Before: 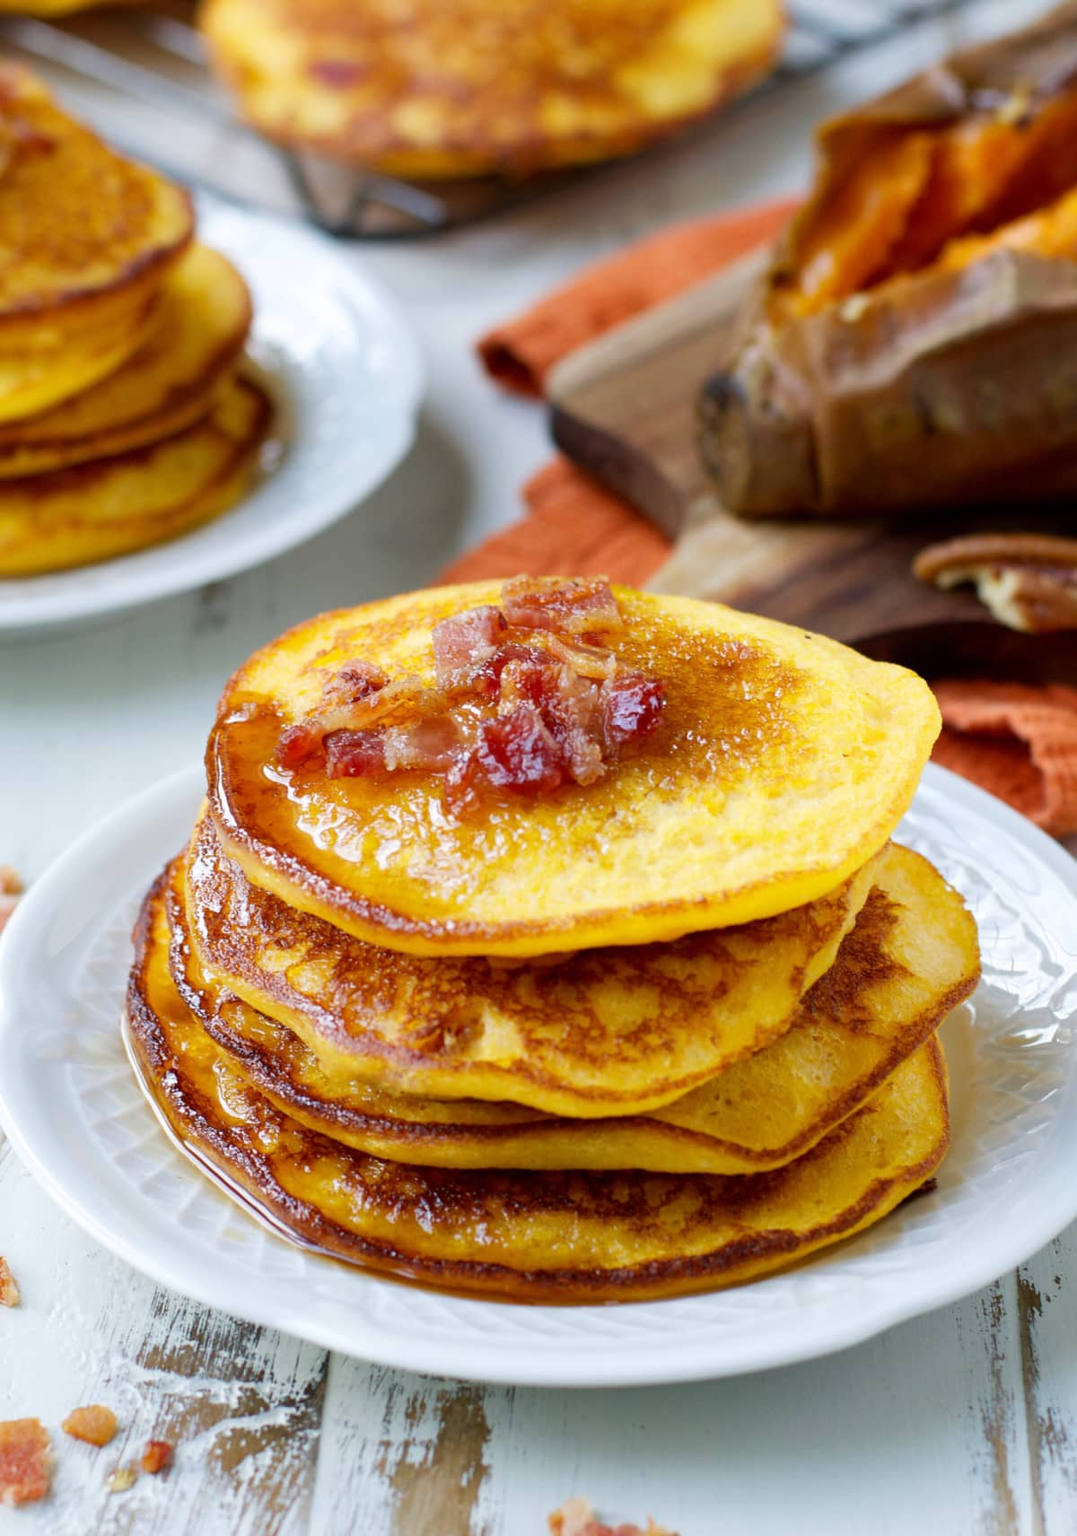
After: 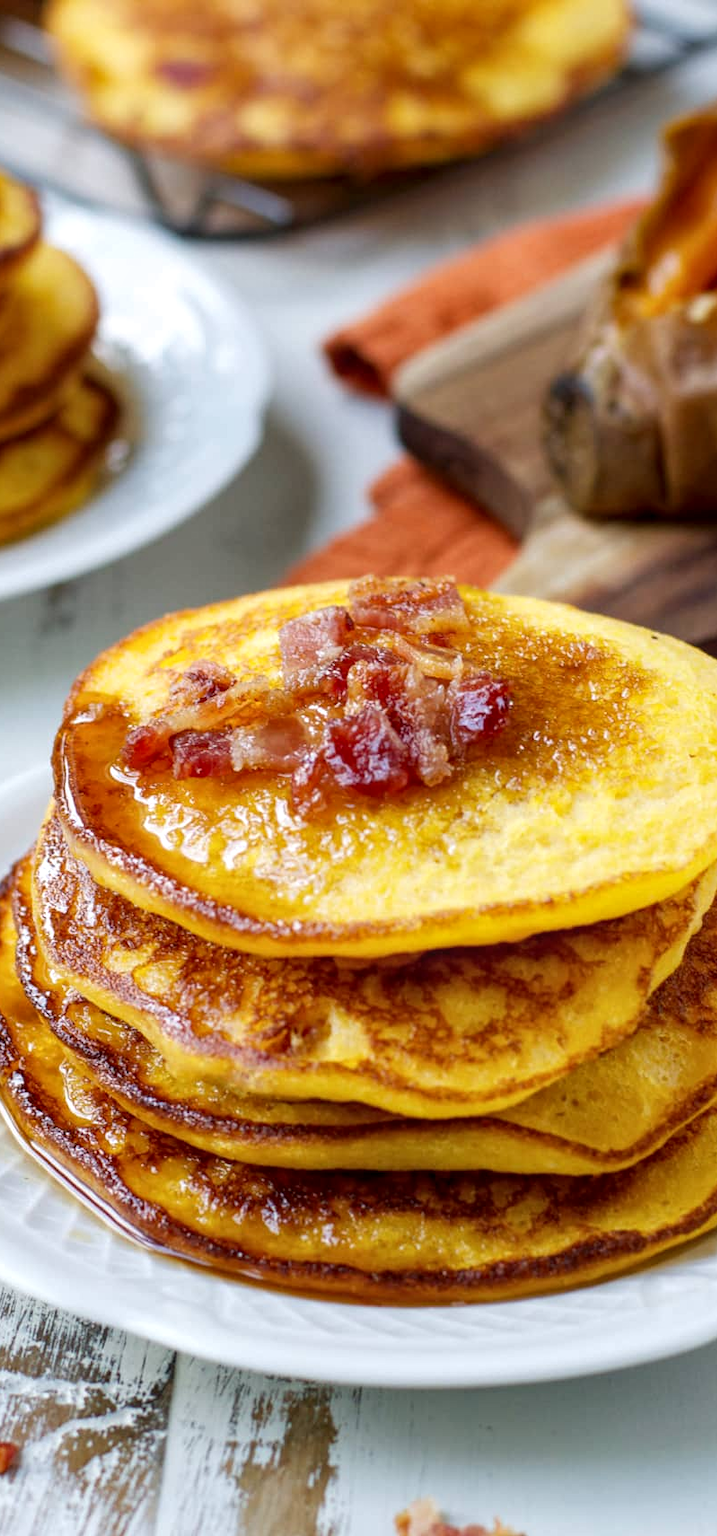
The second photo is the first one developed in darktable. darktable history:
crop and rotate: left 14.292%, right 19.041%
local contrast: on, module defaults
